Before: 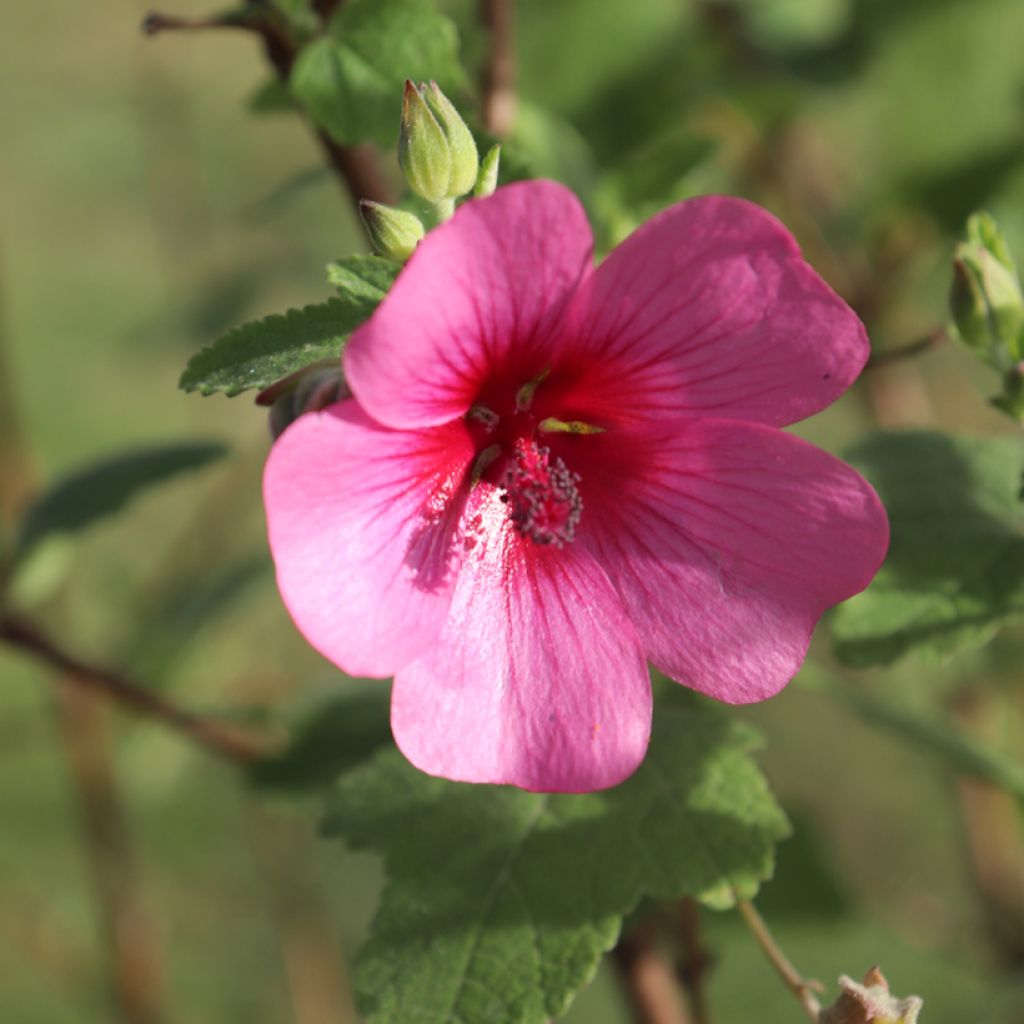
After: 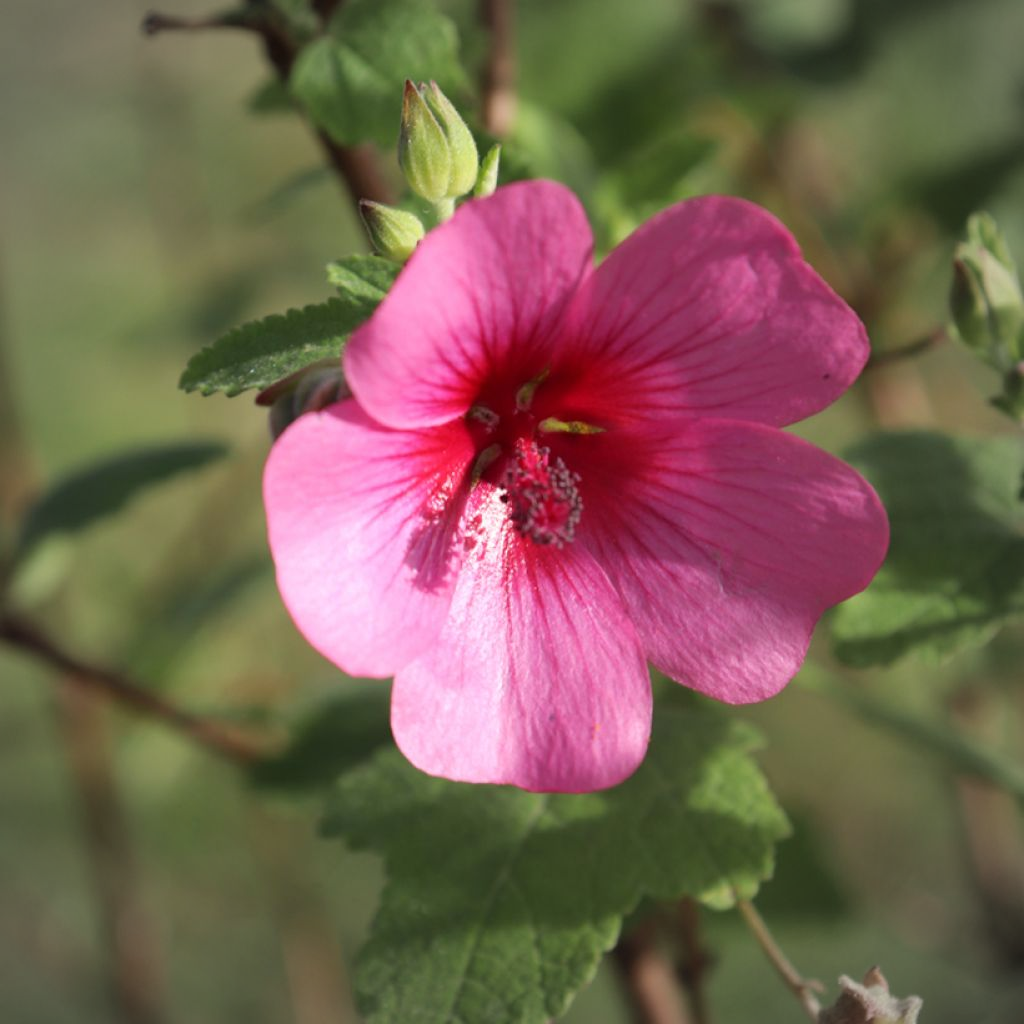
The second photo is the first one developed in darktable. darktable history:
vignetting: brightness -0.322
